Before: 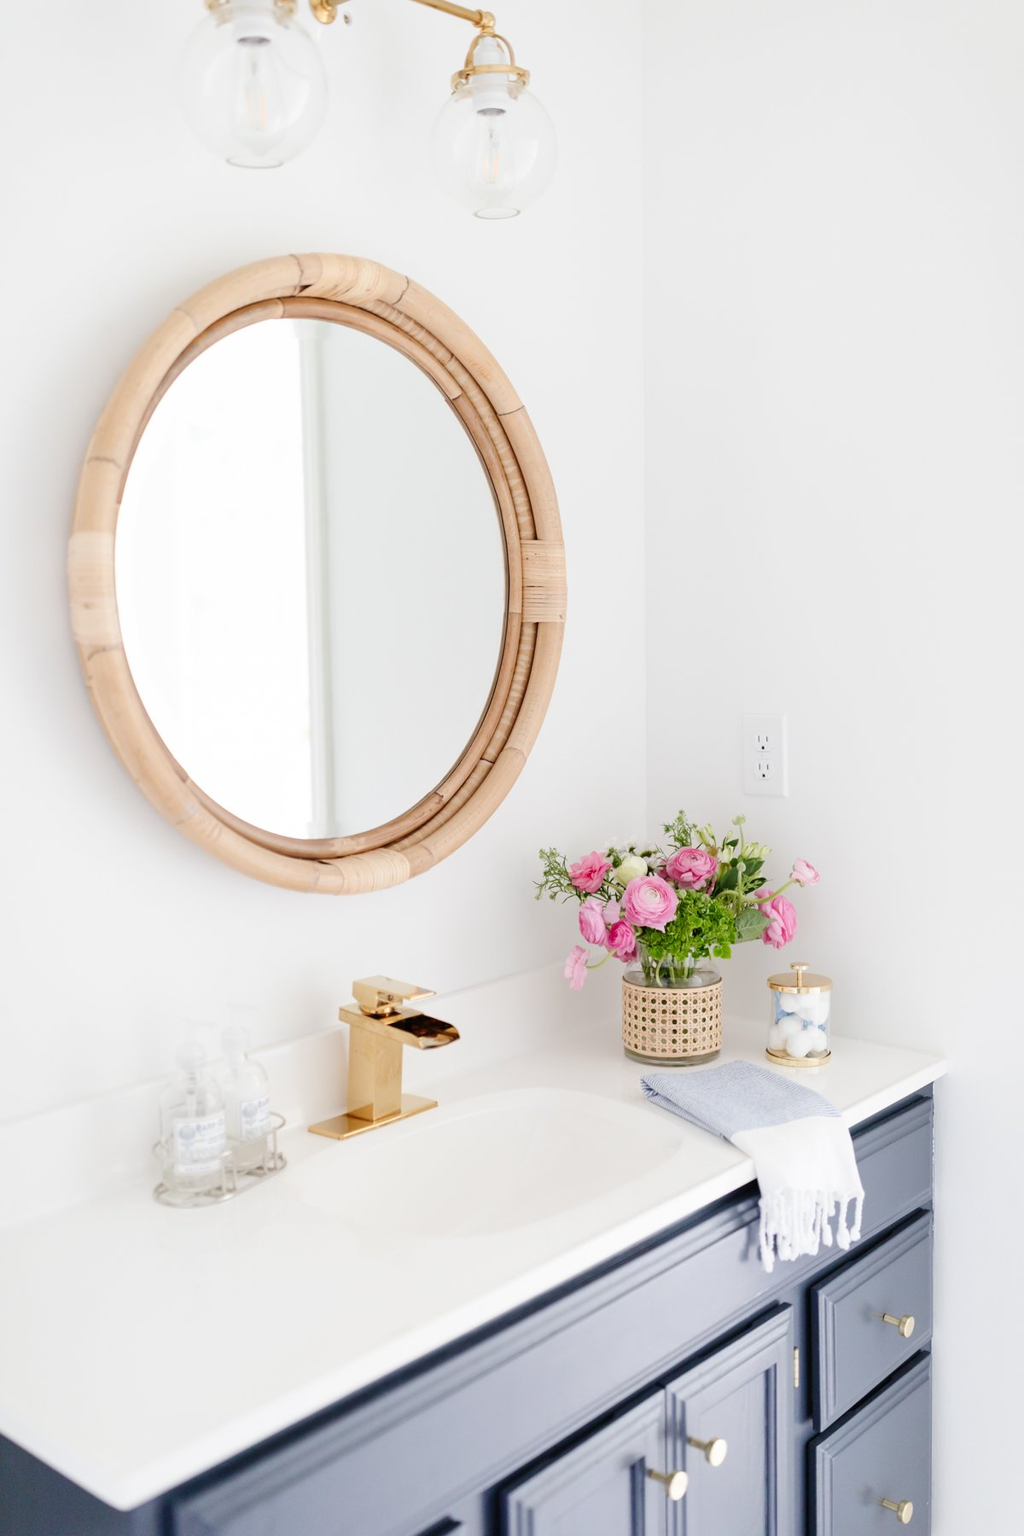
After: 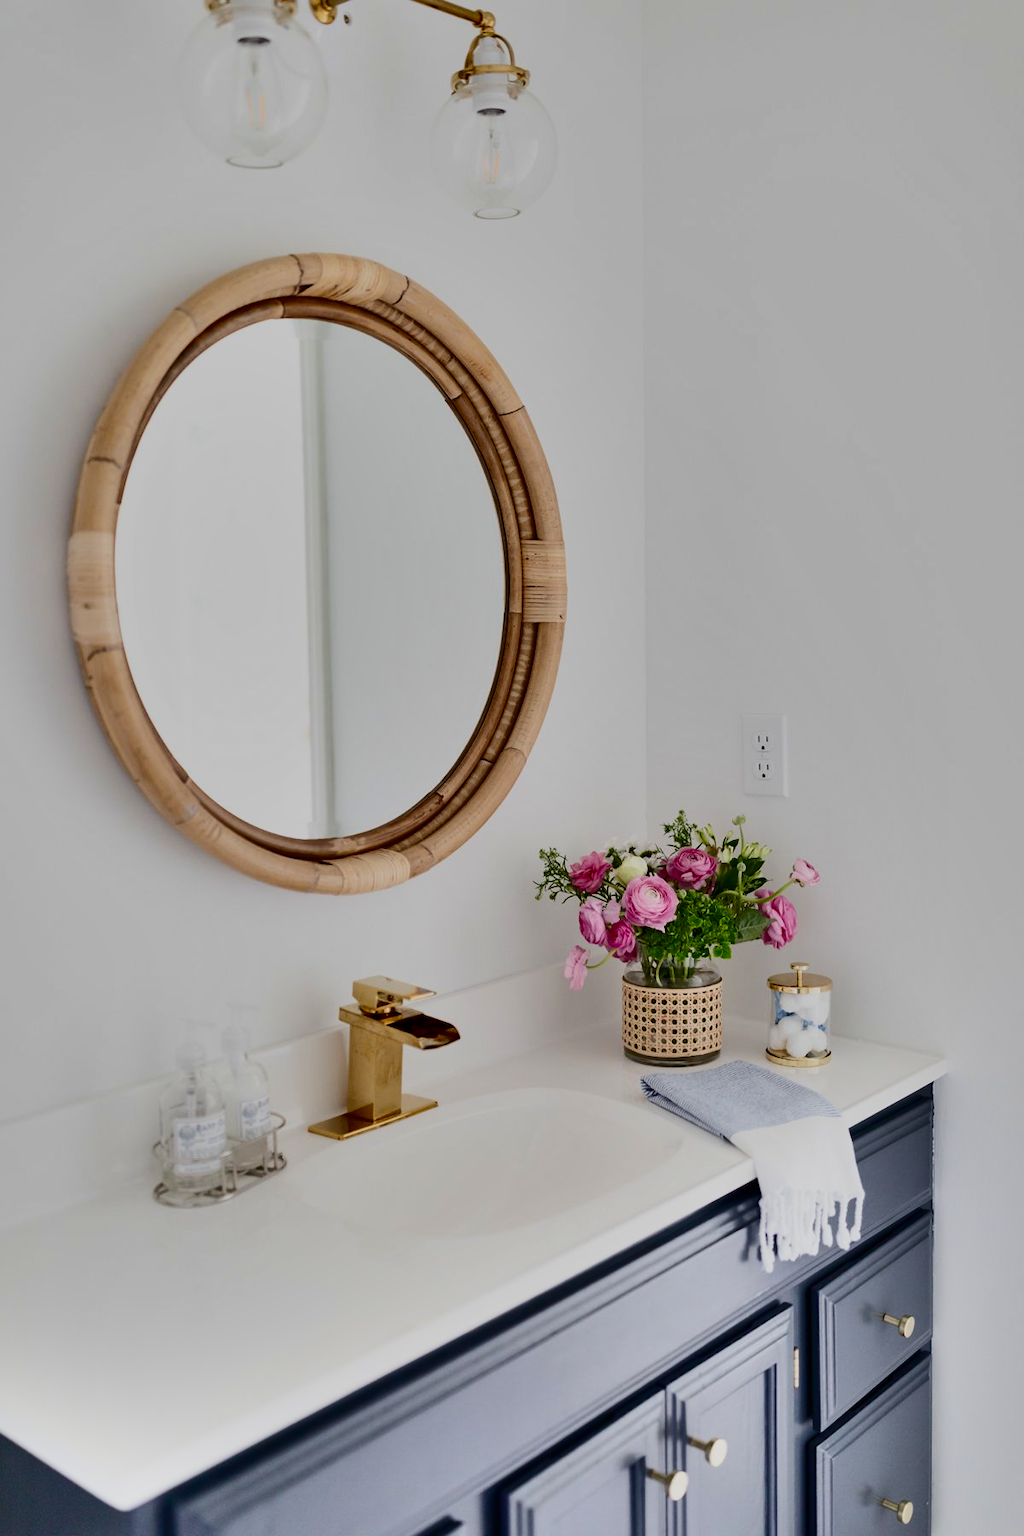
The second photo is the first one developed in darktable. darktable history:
shadows and highlights: shadows 80.73, white point adjustment -9.07, highlights -61.46, soften with gaussian
contrast brightness saturation: contrast 0.28
